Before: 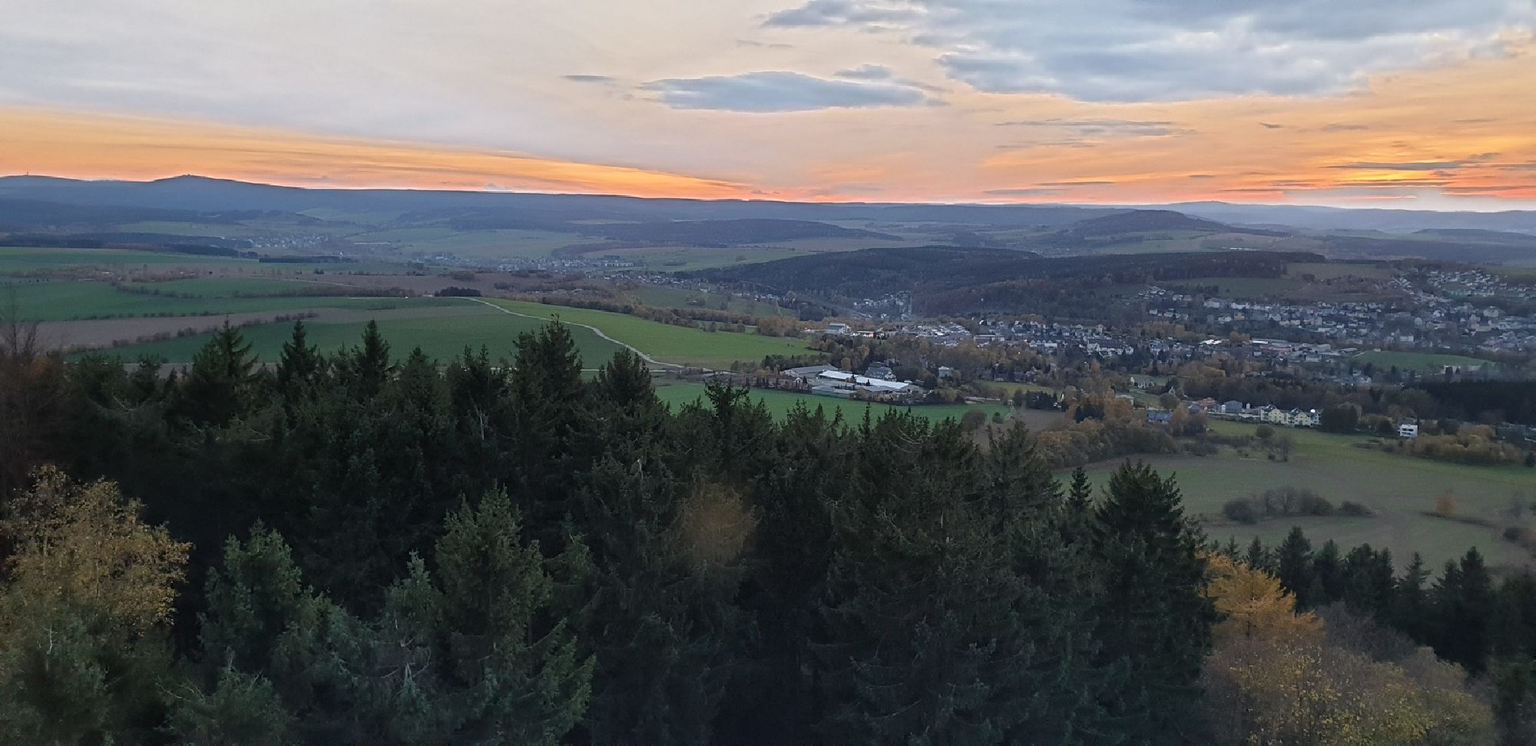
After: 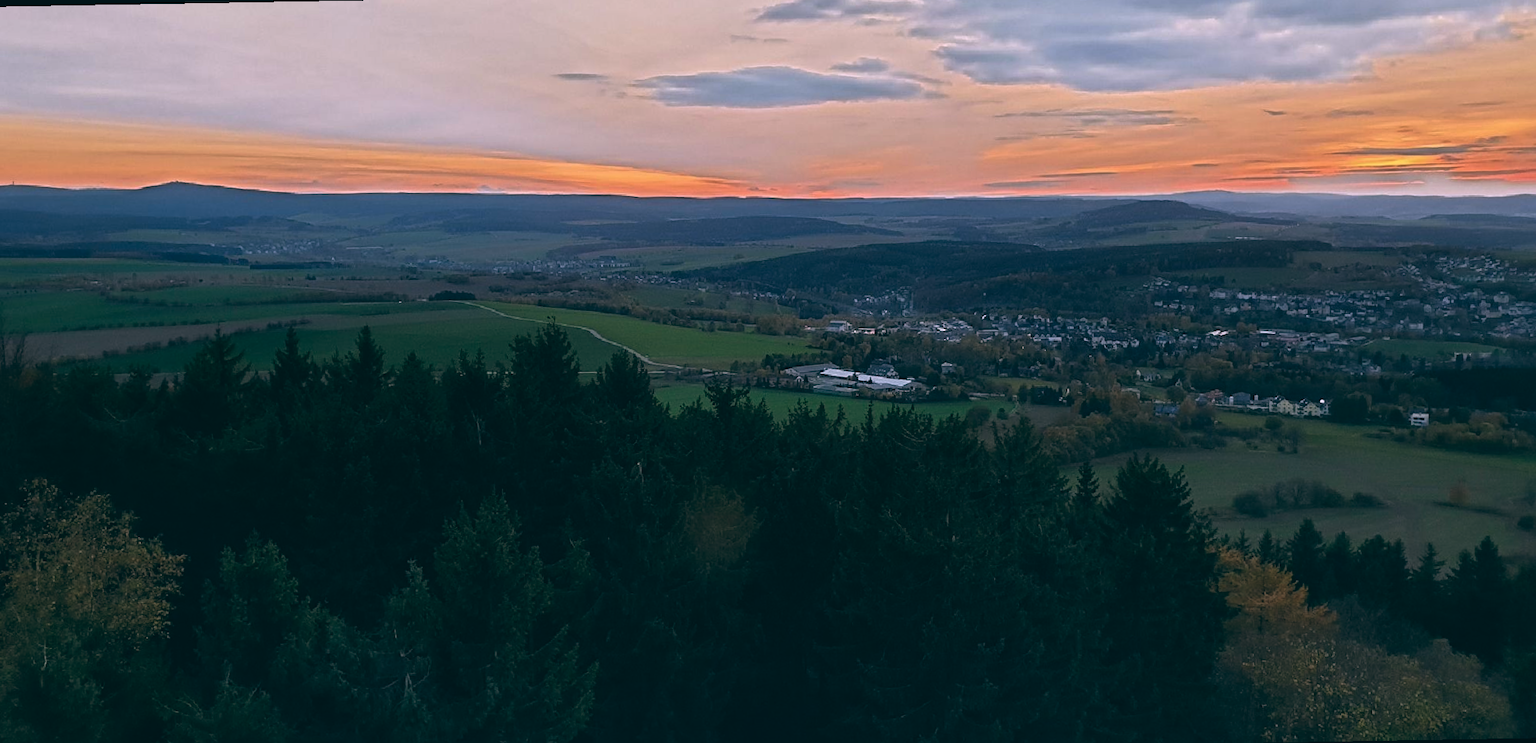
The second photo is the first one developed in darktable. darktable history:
color balance: lift [1.016, 0.983, 1, 1.017], gamma [0.78, 1.018, 1.043, 0.957], gain [0.786, 1.063, 0.937, 1.017], input saturation 118.26%, contrast 13.43%, contrast fulcrum 21.62%, output saturation 82.76%
rotate and perspective: rotation -1°, crop left 0.011, crop right 0.989, crop top 0.025, crop bottom 0.975
